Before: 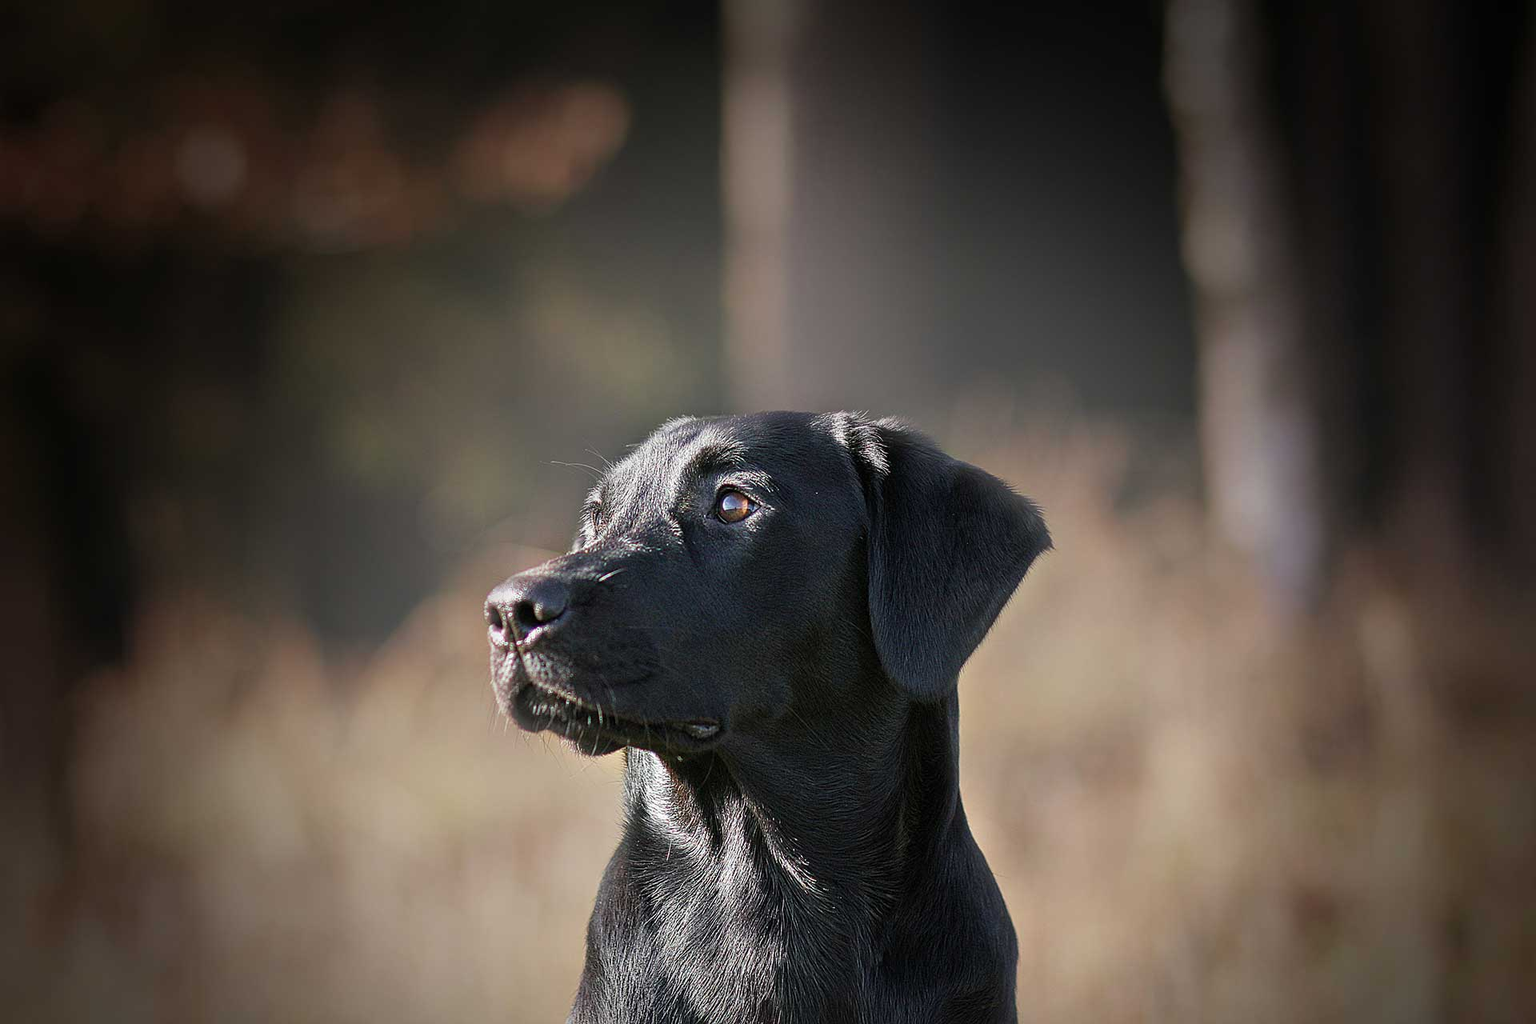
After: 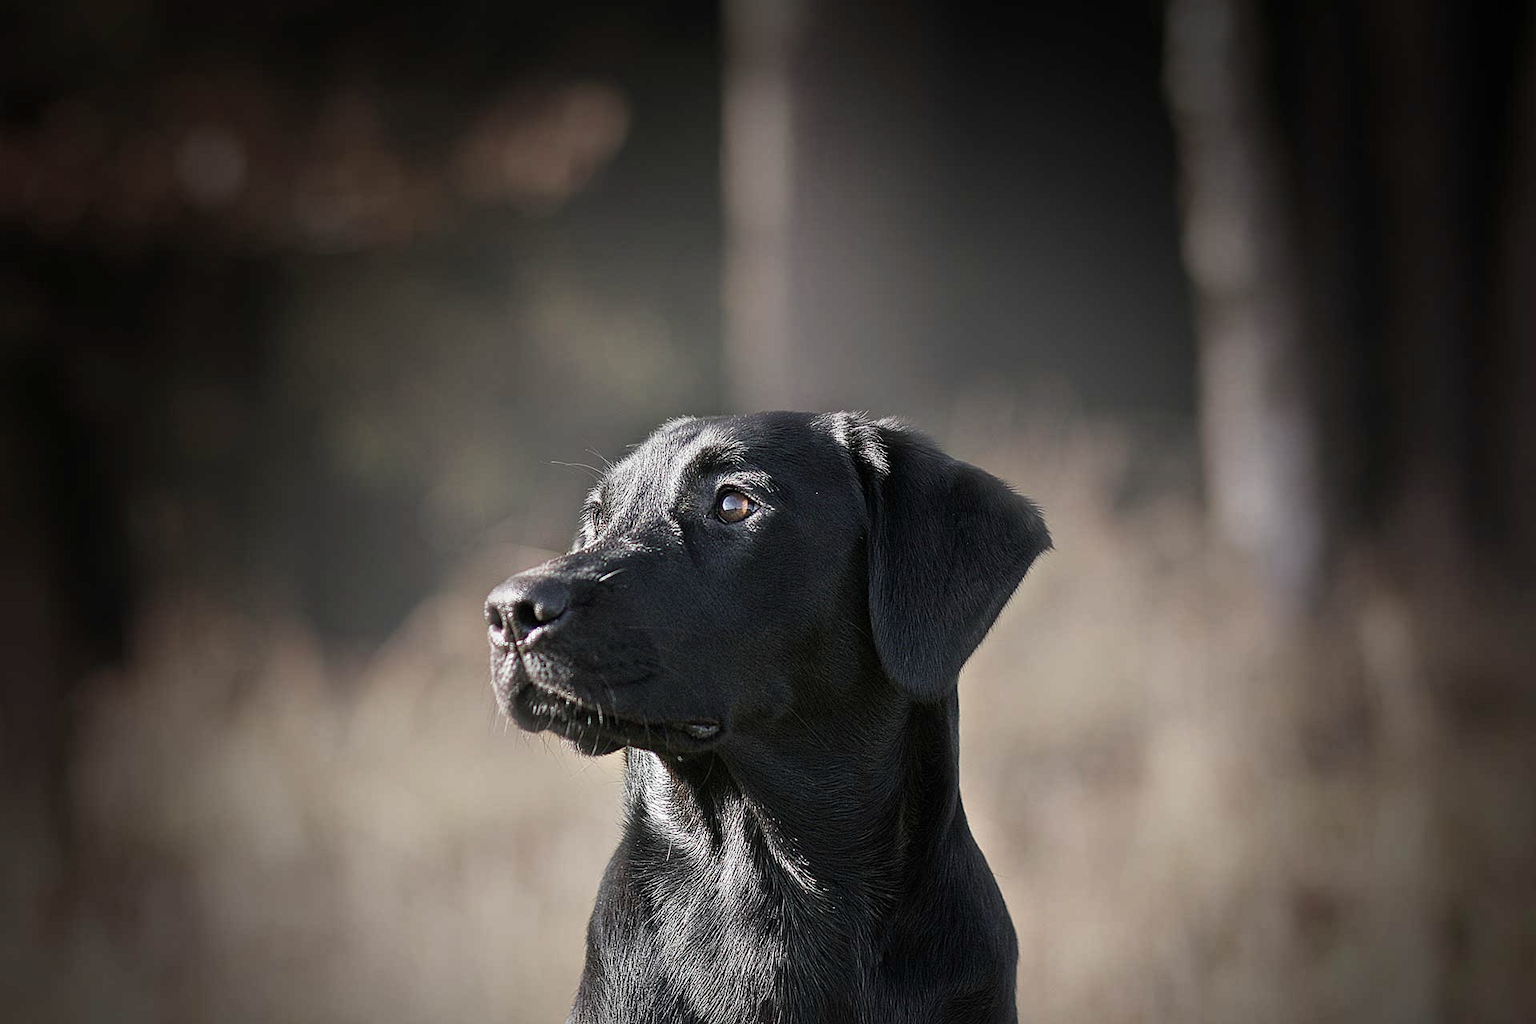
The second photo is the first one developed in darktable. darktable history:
contrast brightness saturation: contrast 0.098, saturation -0.375
